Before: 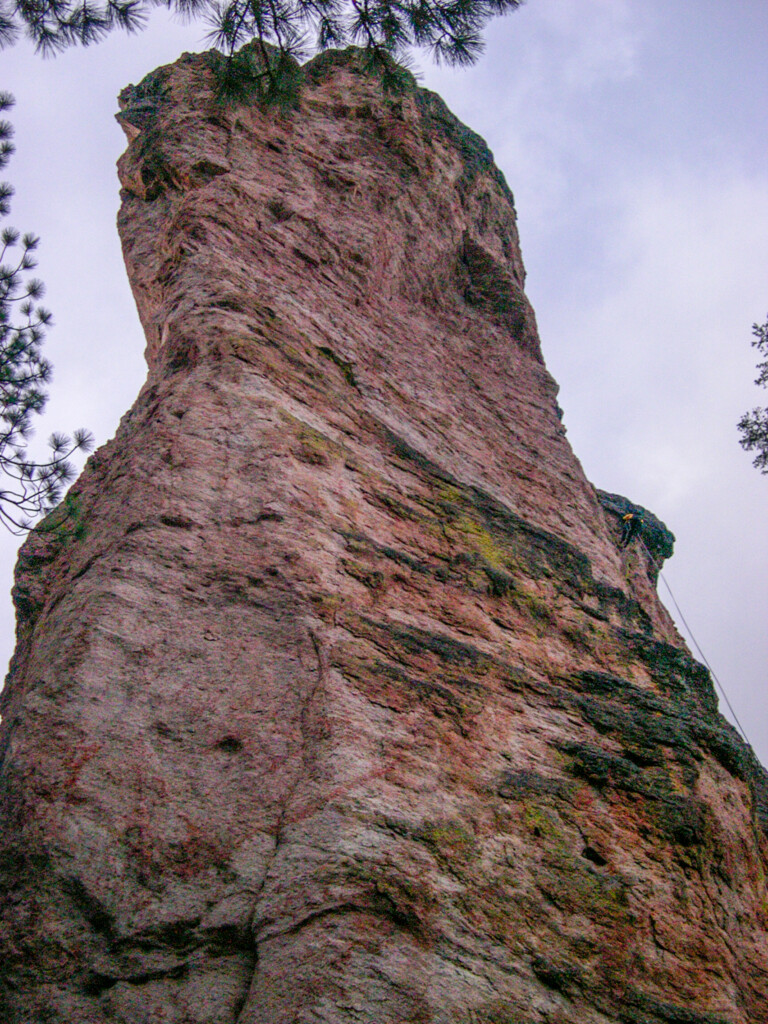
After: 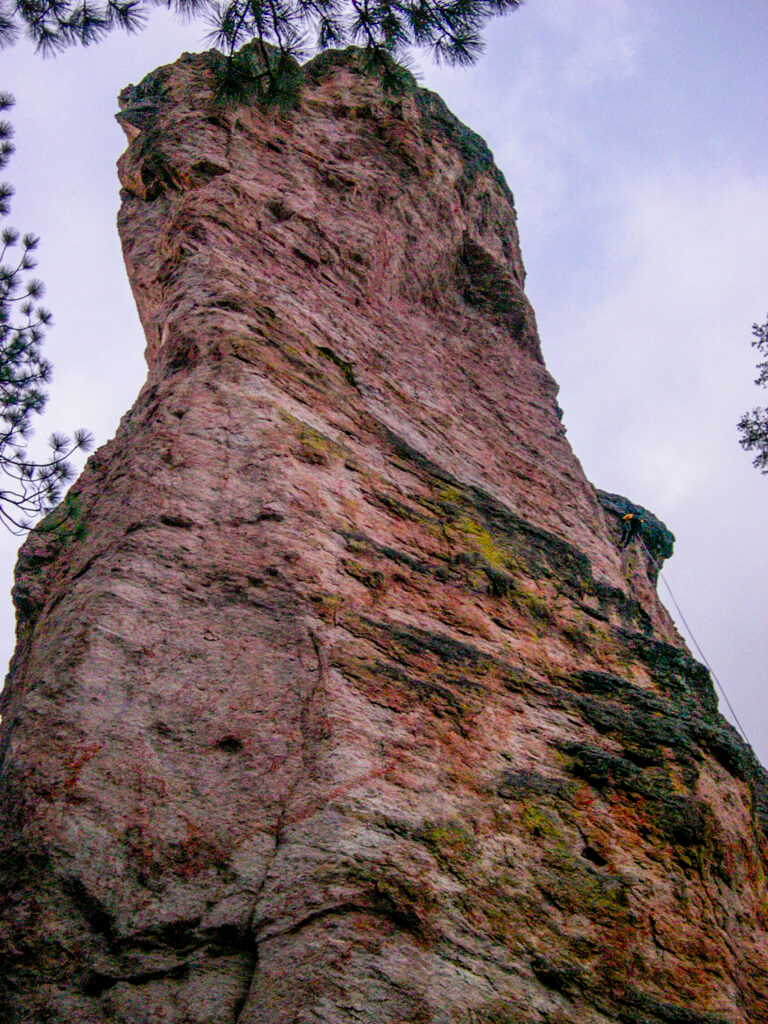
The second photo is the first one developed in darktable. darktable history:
filmic rgb: black relative exposure -12 EV, white relative exposure 2.8 EV, threshold 3 EV, target black luminance 0%, hardness 8.06, latitude 70.41%, contrast 1.14, highlights saturation mix 10%, shadows ↔ highlights balance -0.388%, color science v4 (2020), iterations of high-quality reconstruction 10, contrast in shadows soft, contrast in highlights soft, enable highlight reconstruction true
